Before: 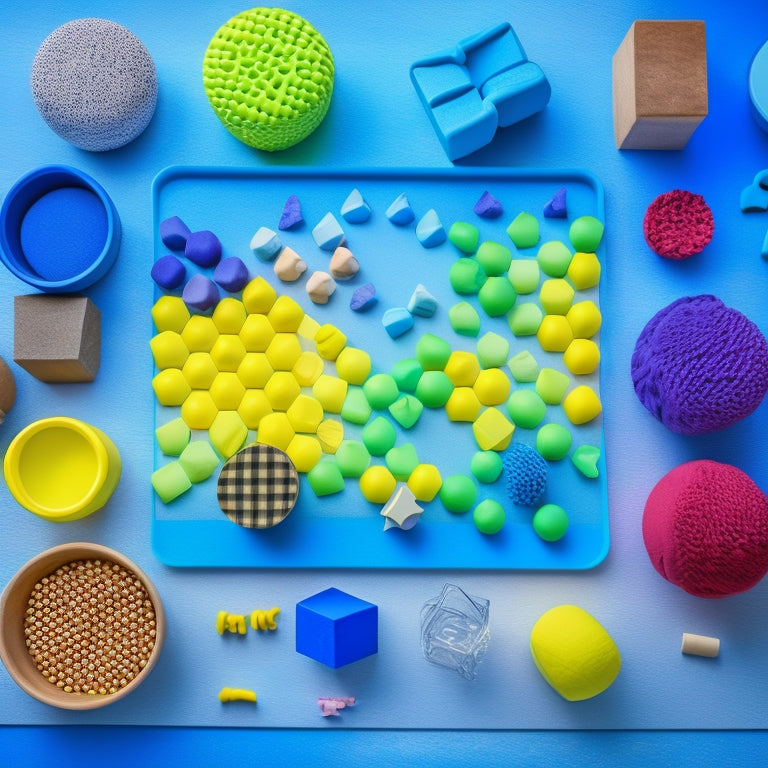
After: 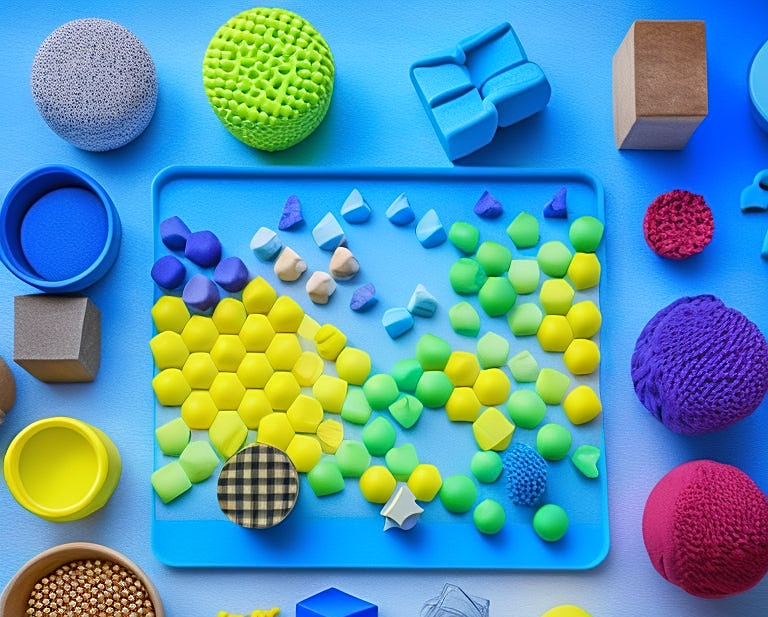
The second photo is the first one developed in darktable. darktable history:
crop: bottom 19.644%
white balance: red 0.974, blue 1.044
exposure: exposure -0.021 EV, compensate highlight preservation false
sharpen: on, module defaults
